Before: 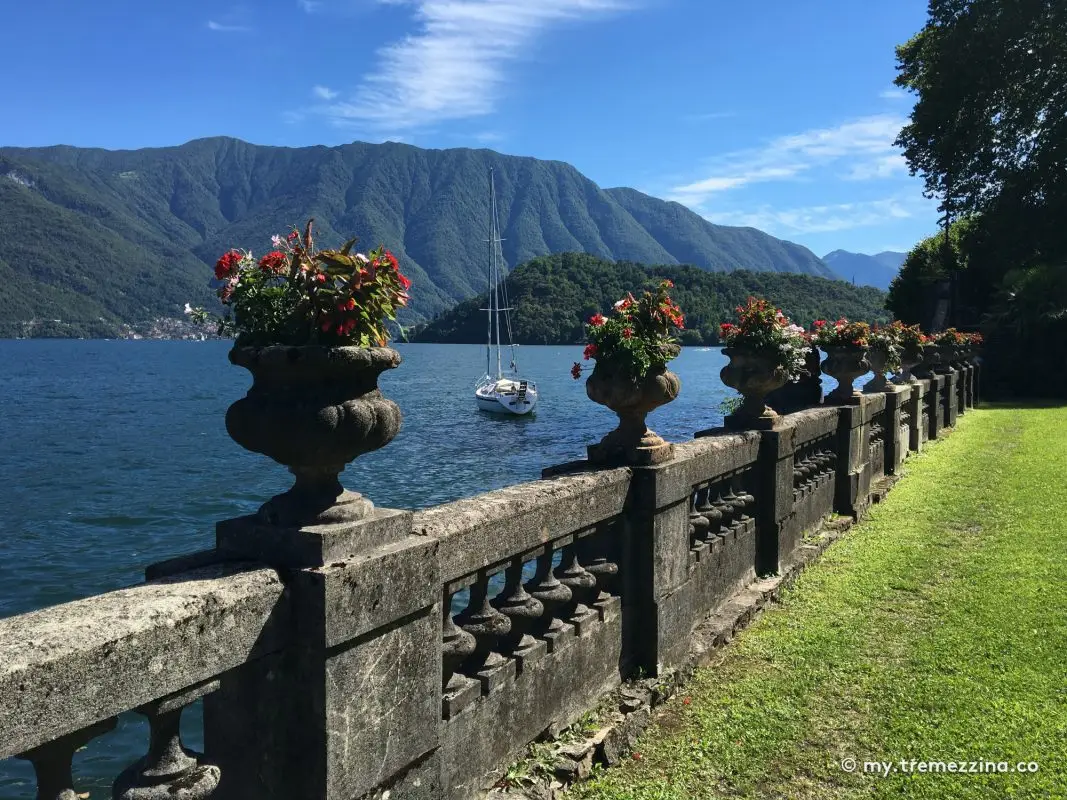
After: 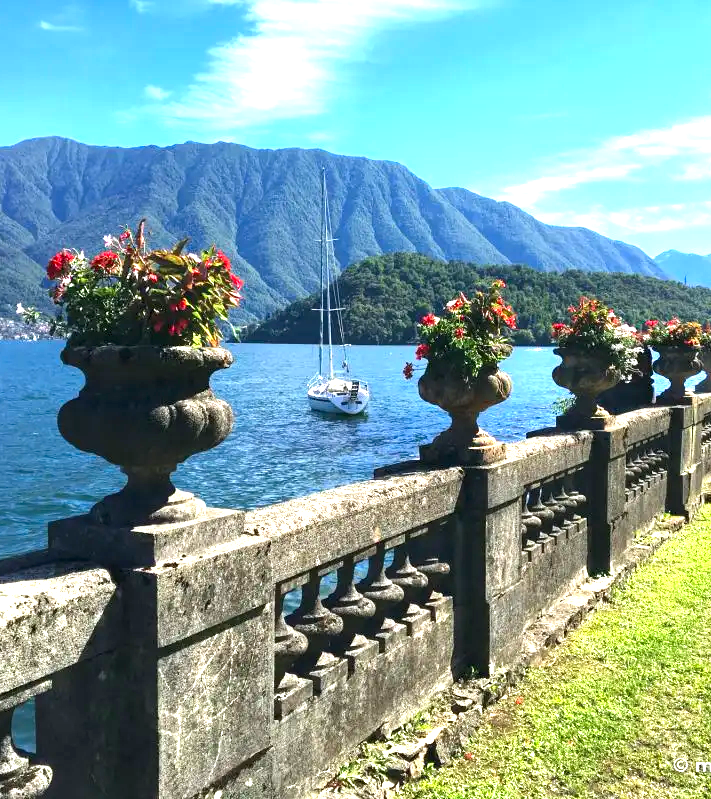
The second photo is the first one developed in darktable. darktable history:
local contrast: highlights 100%, shadows 100%, detail 120%, midtone range 0.2
contrast brightness saturation: contrast 0.04, saturation 0.16
crop and rotate: left 15.754%, right 17.579%
exposure: black level correction 0, exposure 1.45 EV, compensate exposure bias true, compensate highlight preservation false
